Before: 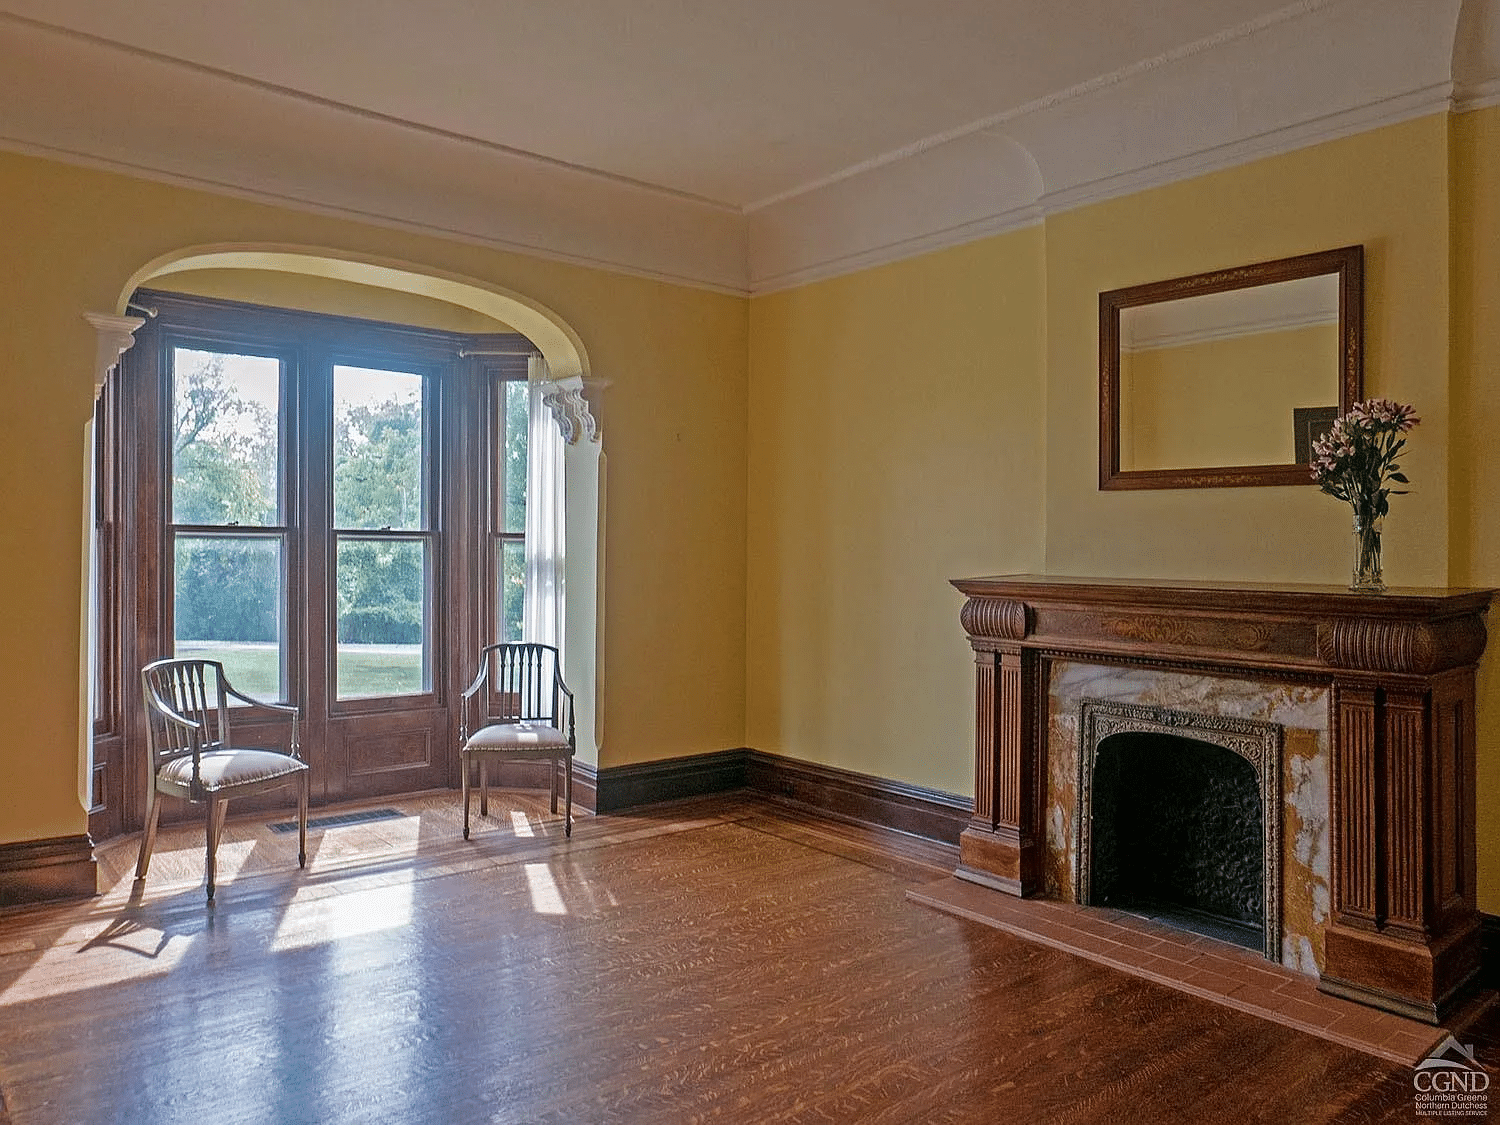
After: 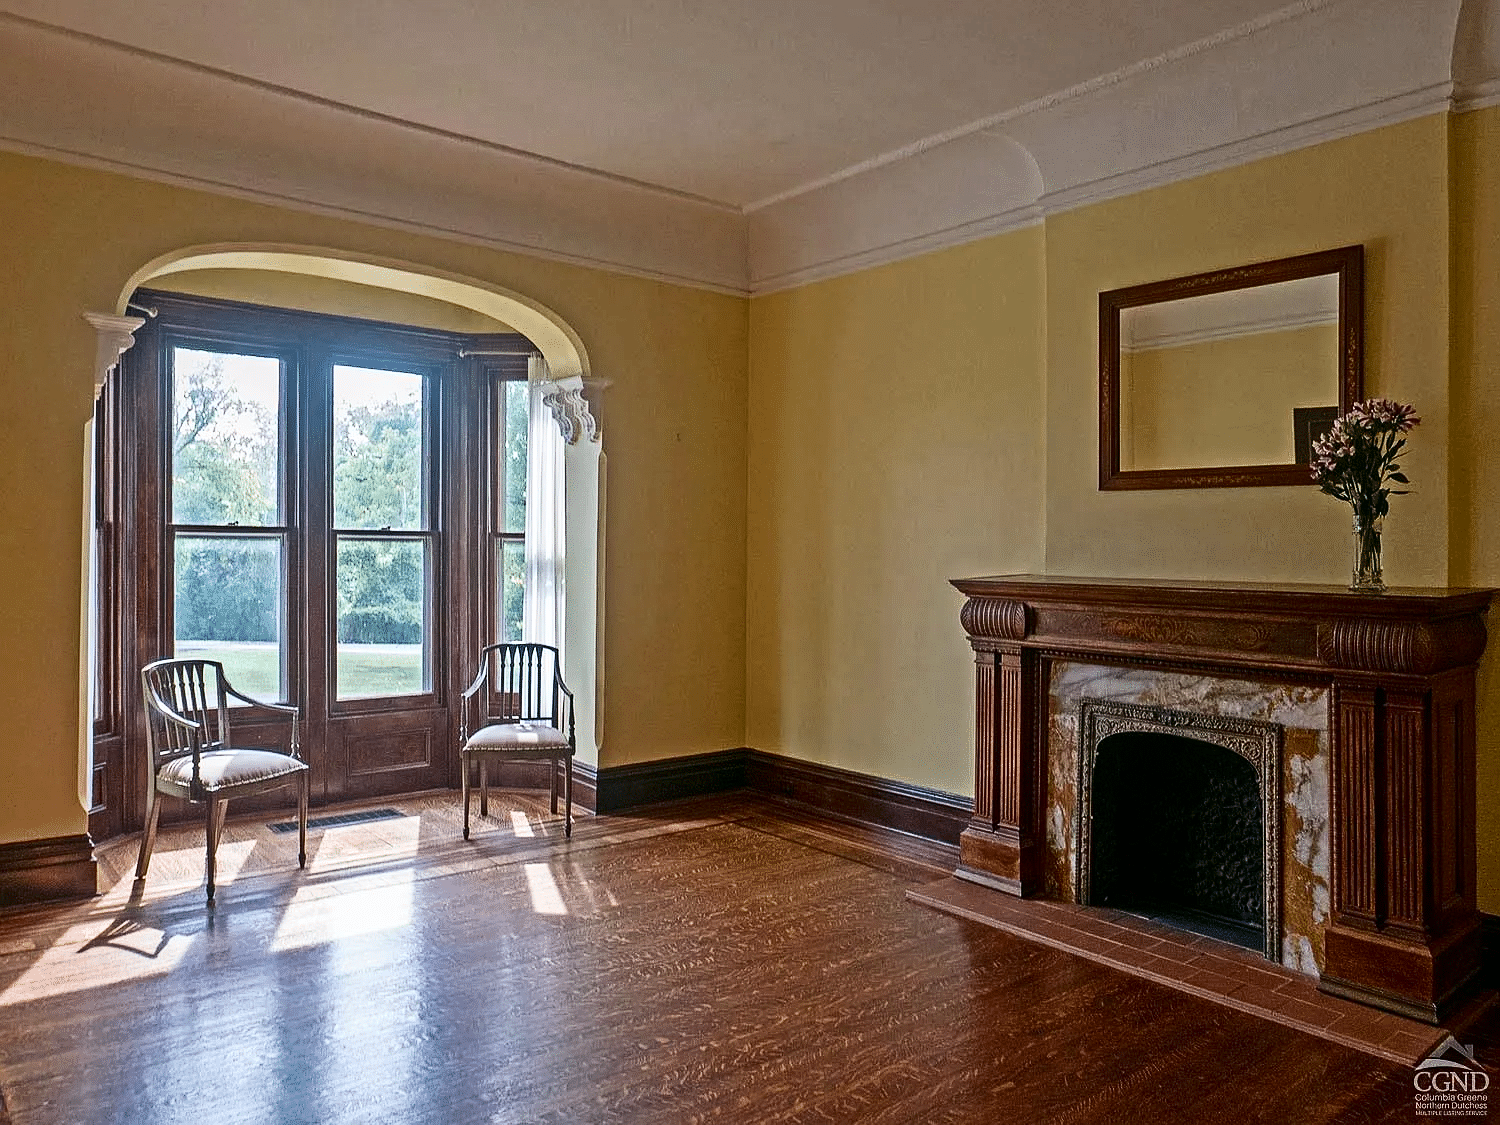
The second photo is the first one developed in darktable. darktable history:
contrast brightness saturation: contrast 0.298
